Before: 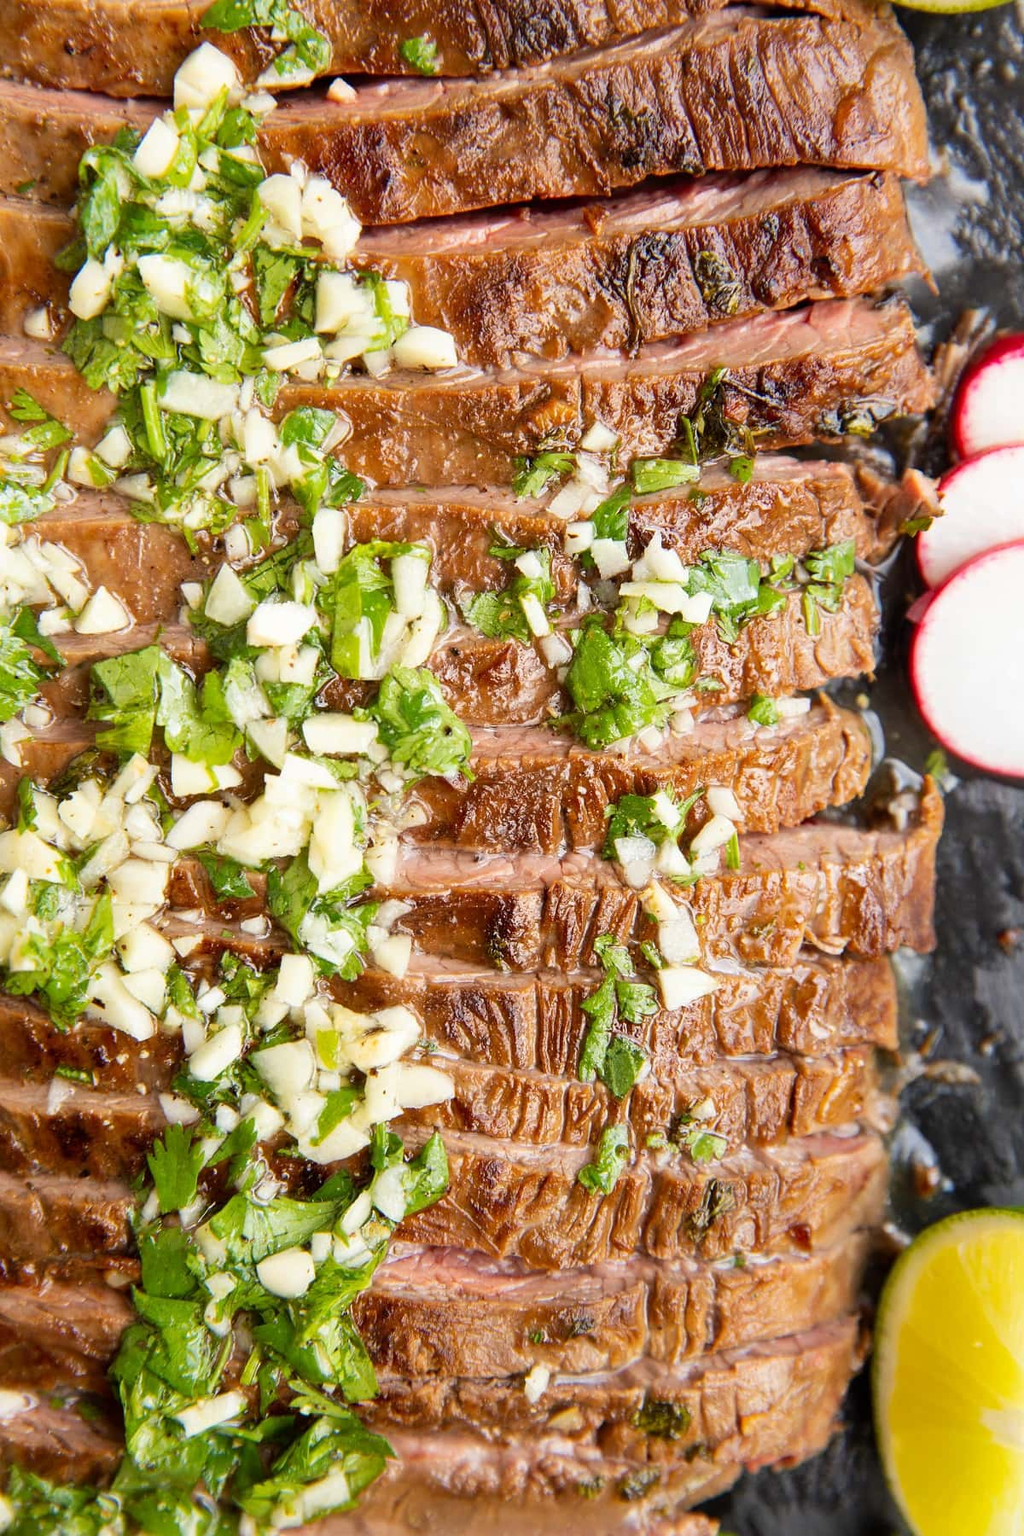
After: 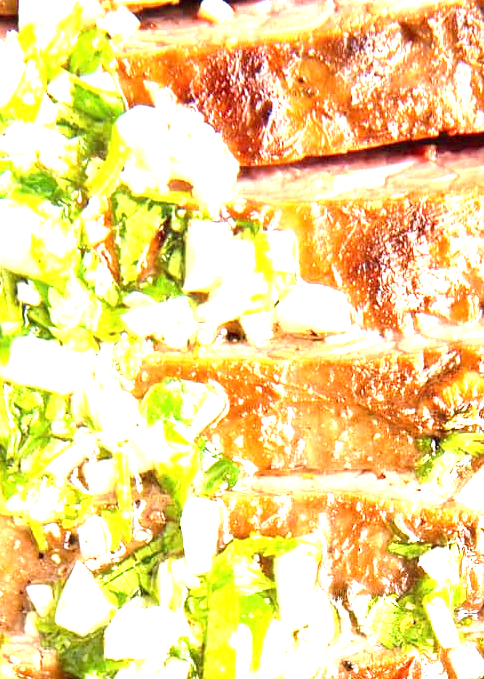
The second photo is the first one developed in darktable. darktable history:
exposure: black level correction 0, exposure 2 EV, compensate highlight preservation false
crop: left 15.495%, top 5.454%, right 44.171%, bottom 56.784%
